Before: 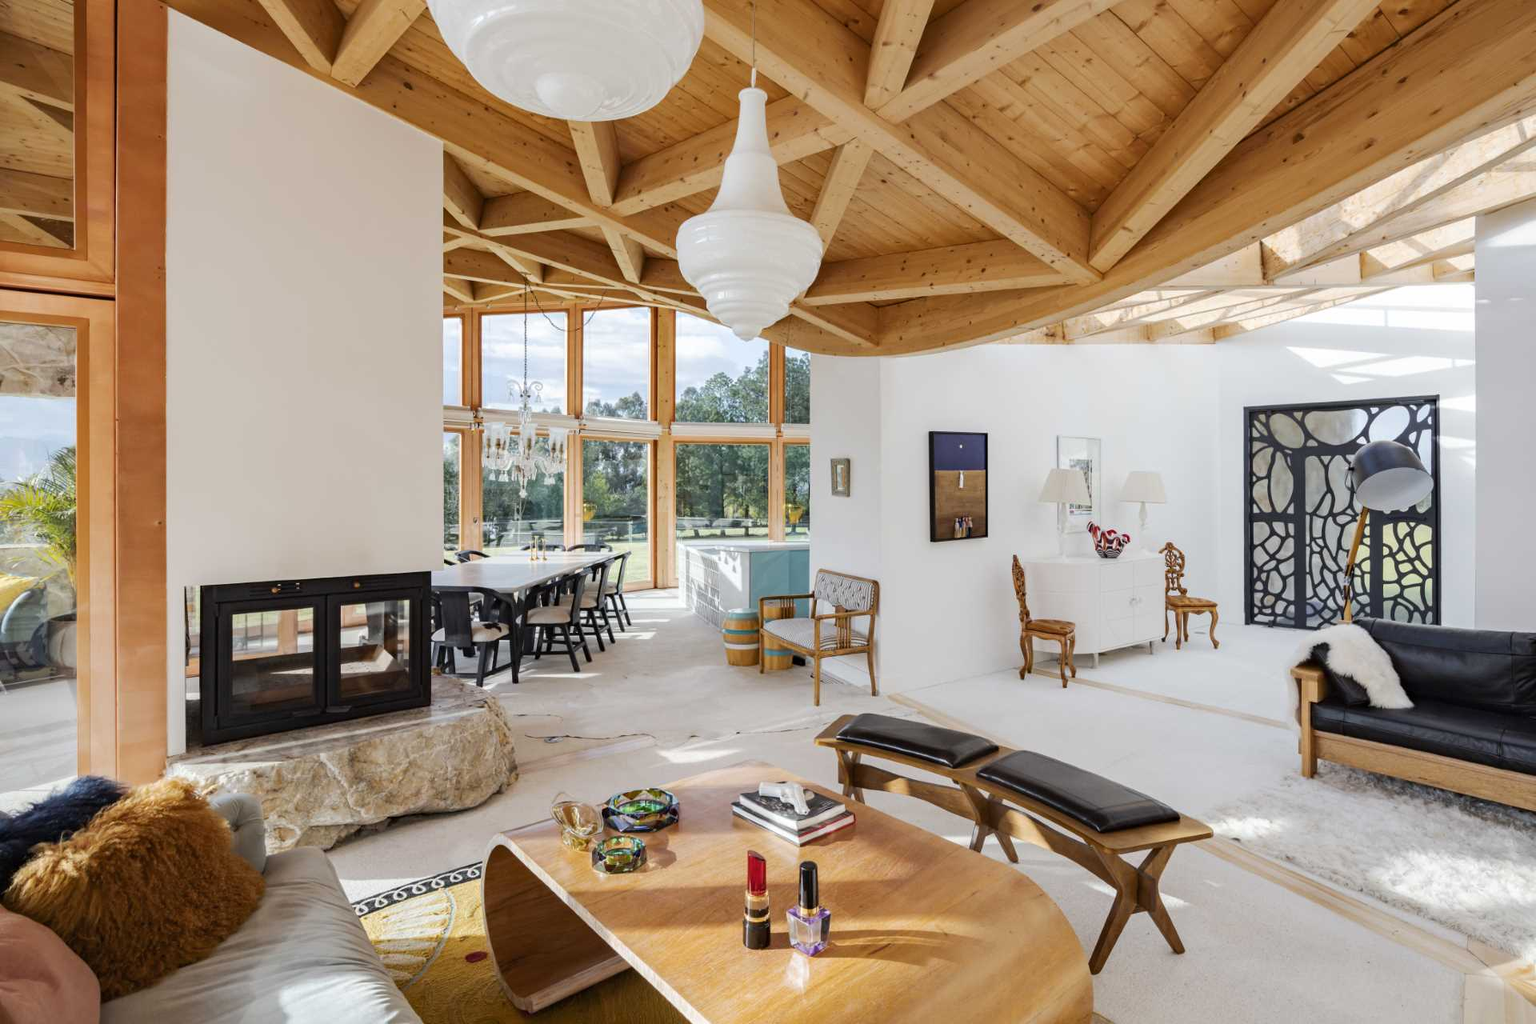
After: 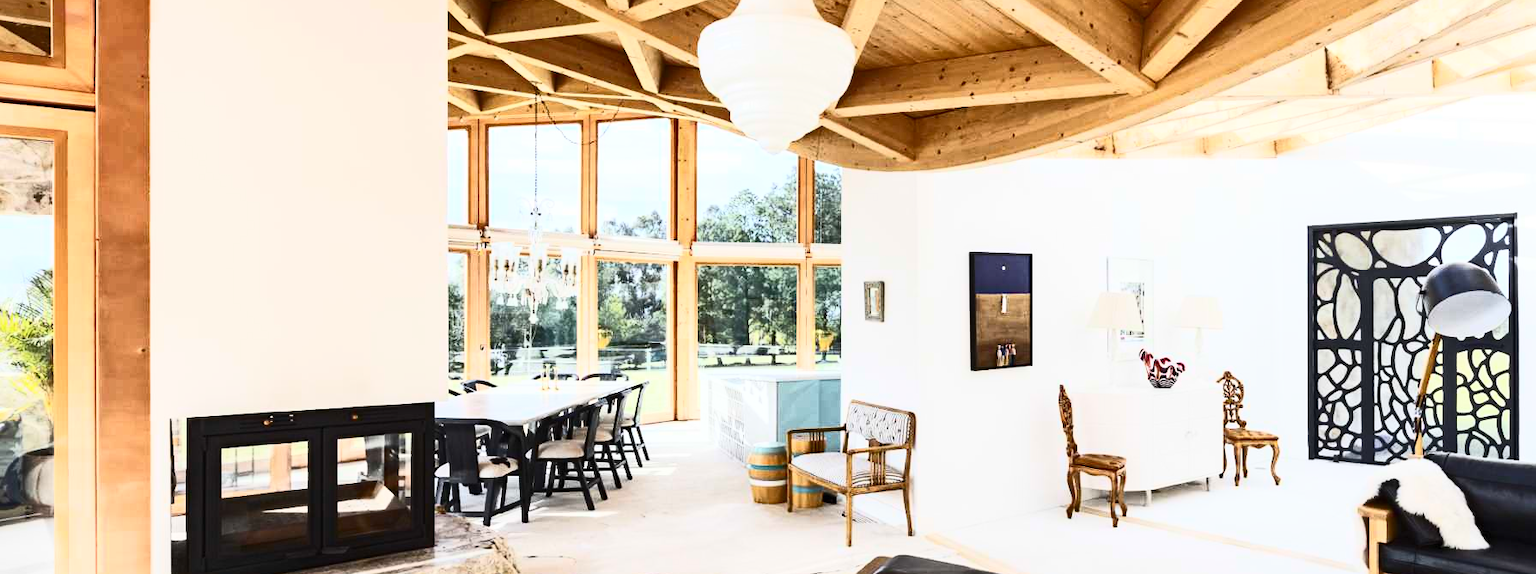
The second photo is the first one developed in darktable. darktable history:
crop: left 1.744%, top 19.225%, right 5.069%, bottom 28.357%
color zones: curves: ch1 [(0, 0.513) (0.143, 0.524) (0.286, 0.511) (0.429, 0.506) (0.571, 0.503) (0.714, 0.503) (0.857, 0.508) (1, 0.513)]
exposure: compensate highlight preservation false
contrast brightness saturation: contrast 0.62, brightness 0.34, saturation 0.14
